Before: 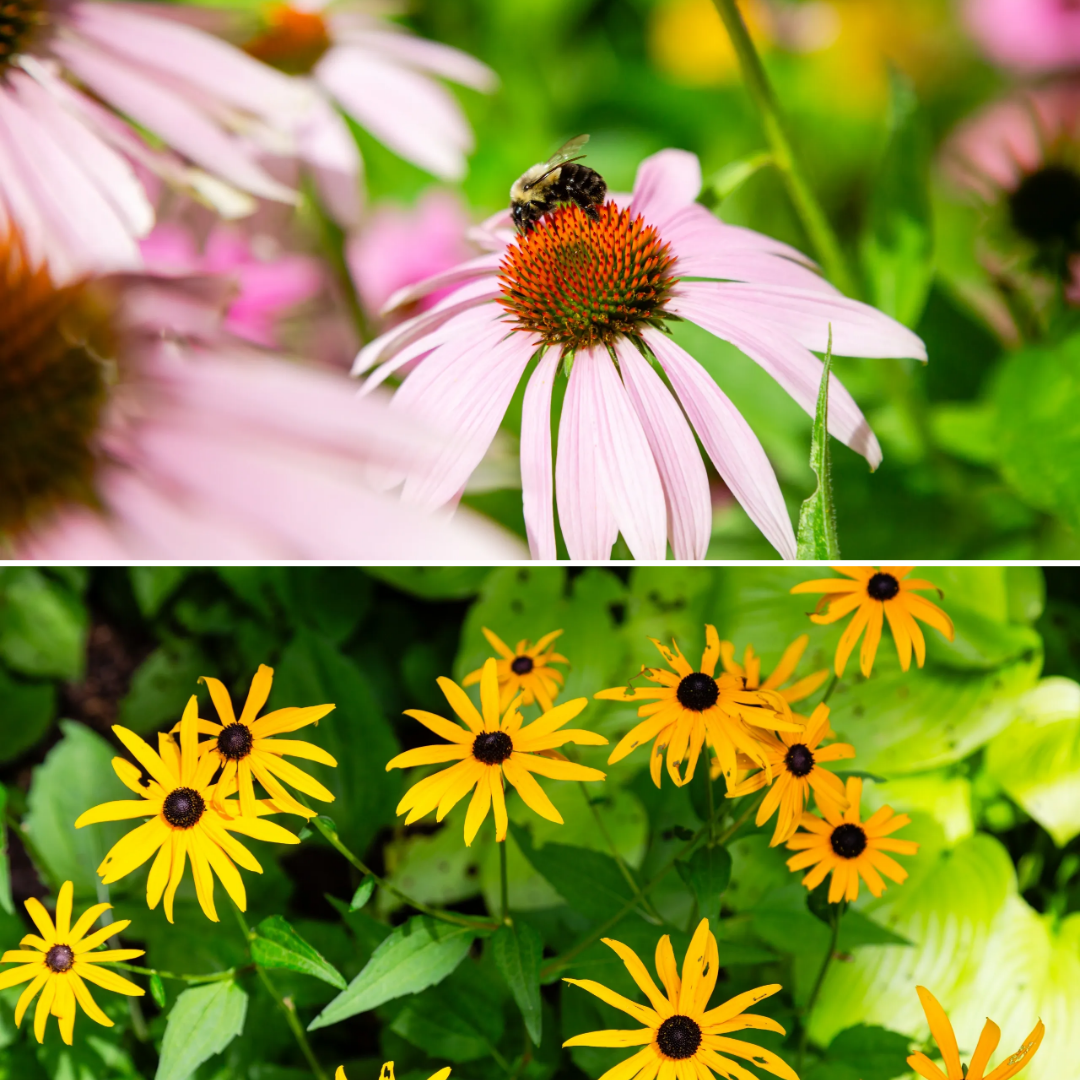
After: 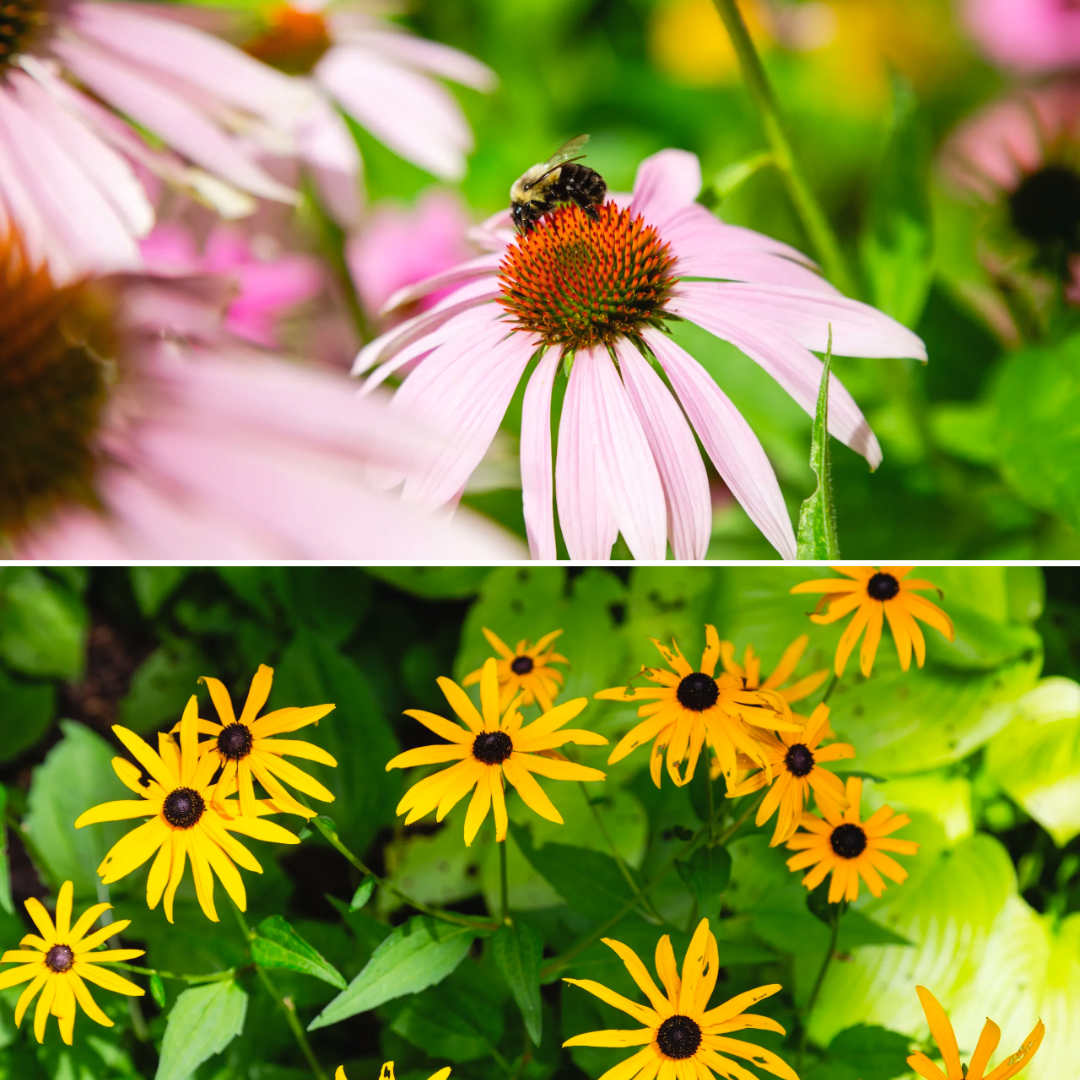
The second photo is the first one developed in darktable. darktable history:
color balance rgb: global offset › luminance 0.273%, global offset › hue 172.14°, perceptual saturation grading › global saturation 3.784%, global vibrance 14.813%
